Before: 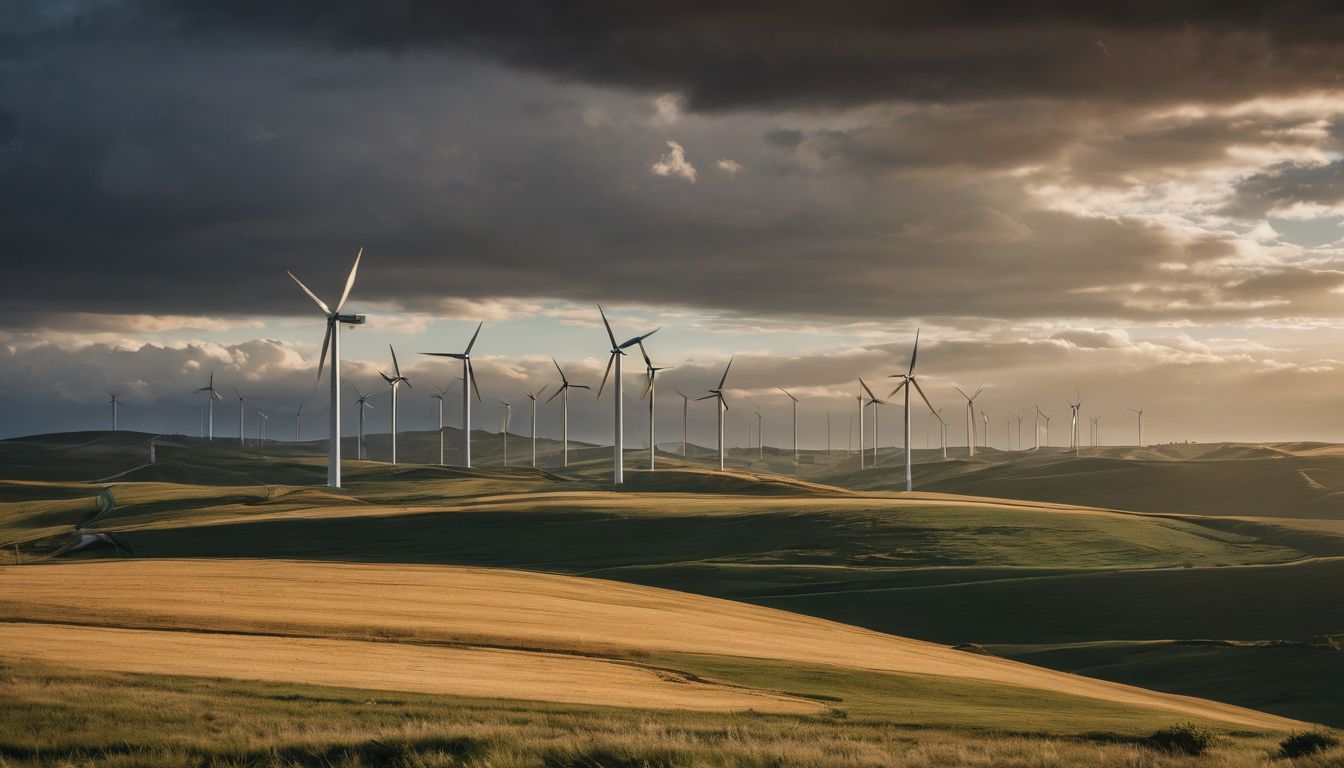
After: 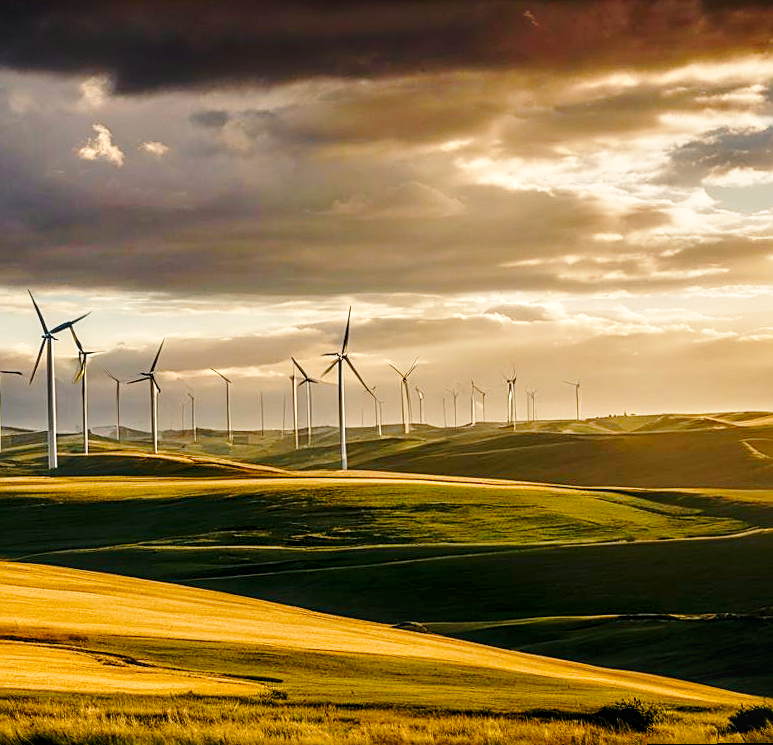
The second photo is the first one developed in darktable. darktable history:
crop: left 41.402%
base curve: curves: ch0 [(0, 0) (0.036, 0.037) (0.121, 0.228) (0.46, 0.76) (0.859, 0.983) (1, 1)], preserve colors none
rotate and perspective: rotation -1.32°, lens shift (horizontal) -0.031, crop left 0.015, crop right 0.985, crop top 0.047, crop bottom 0.982
sharpen: on, module defaults
local contrast: on, module defaults
color balance rgb: shadows lift › chroma 3%, shadows lift › hue 280.8°, power › hue 330°, highlights gain › chroma 3%, highlights gain › hue 75.6°, global offset › luminance -1%, perceptual saturation grading › global saturation 20%, perceptual saturation grading › highlights -25%, perceptual saturation grading › shadows 50%, global vibrance 20%
exposure: black level correction 0.001, compensate highlight preservation false
